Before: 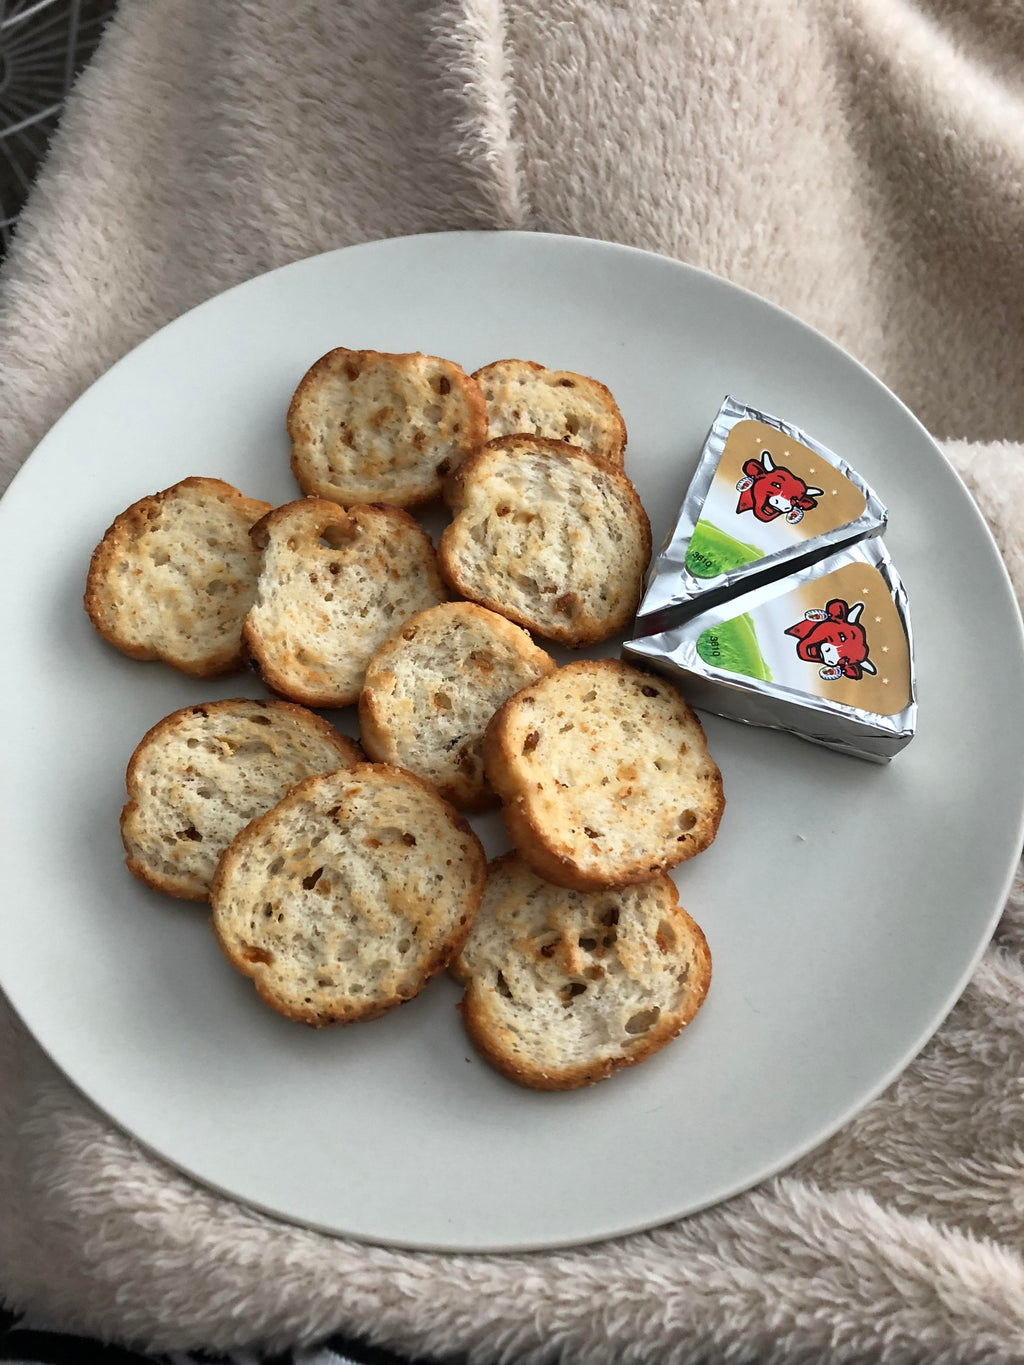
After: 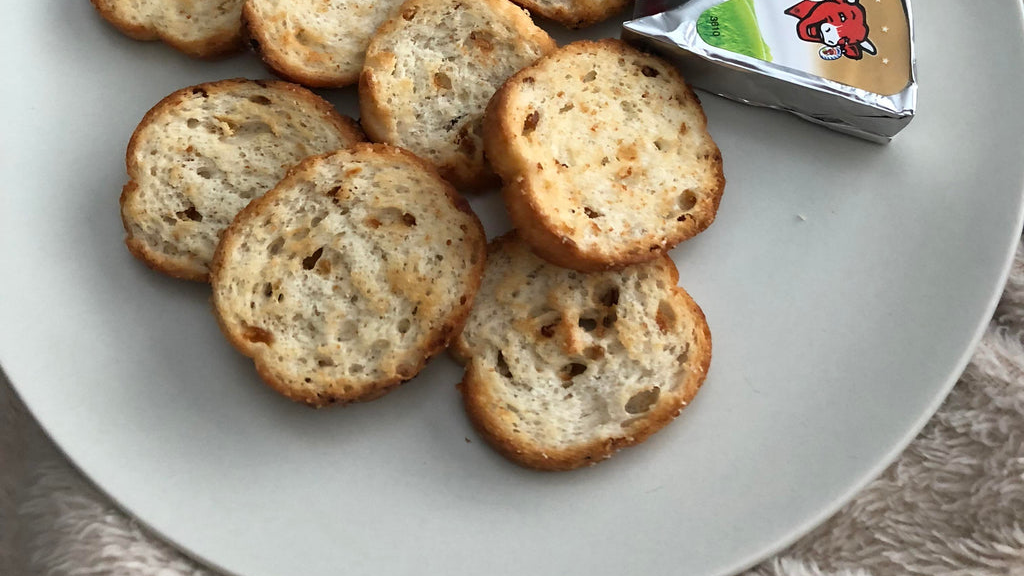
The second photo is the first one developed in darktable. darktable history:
crop: top 45.488%, bottom 12.253%
